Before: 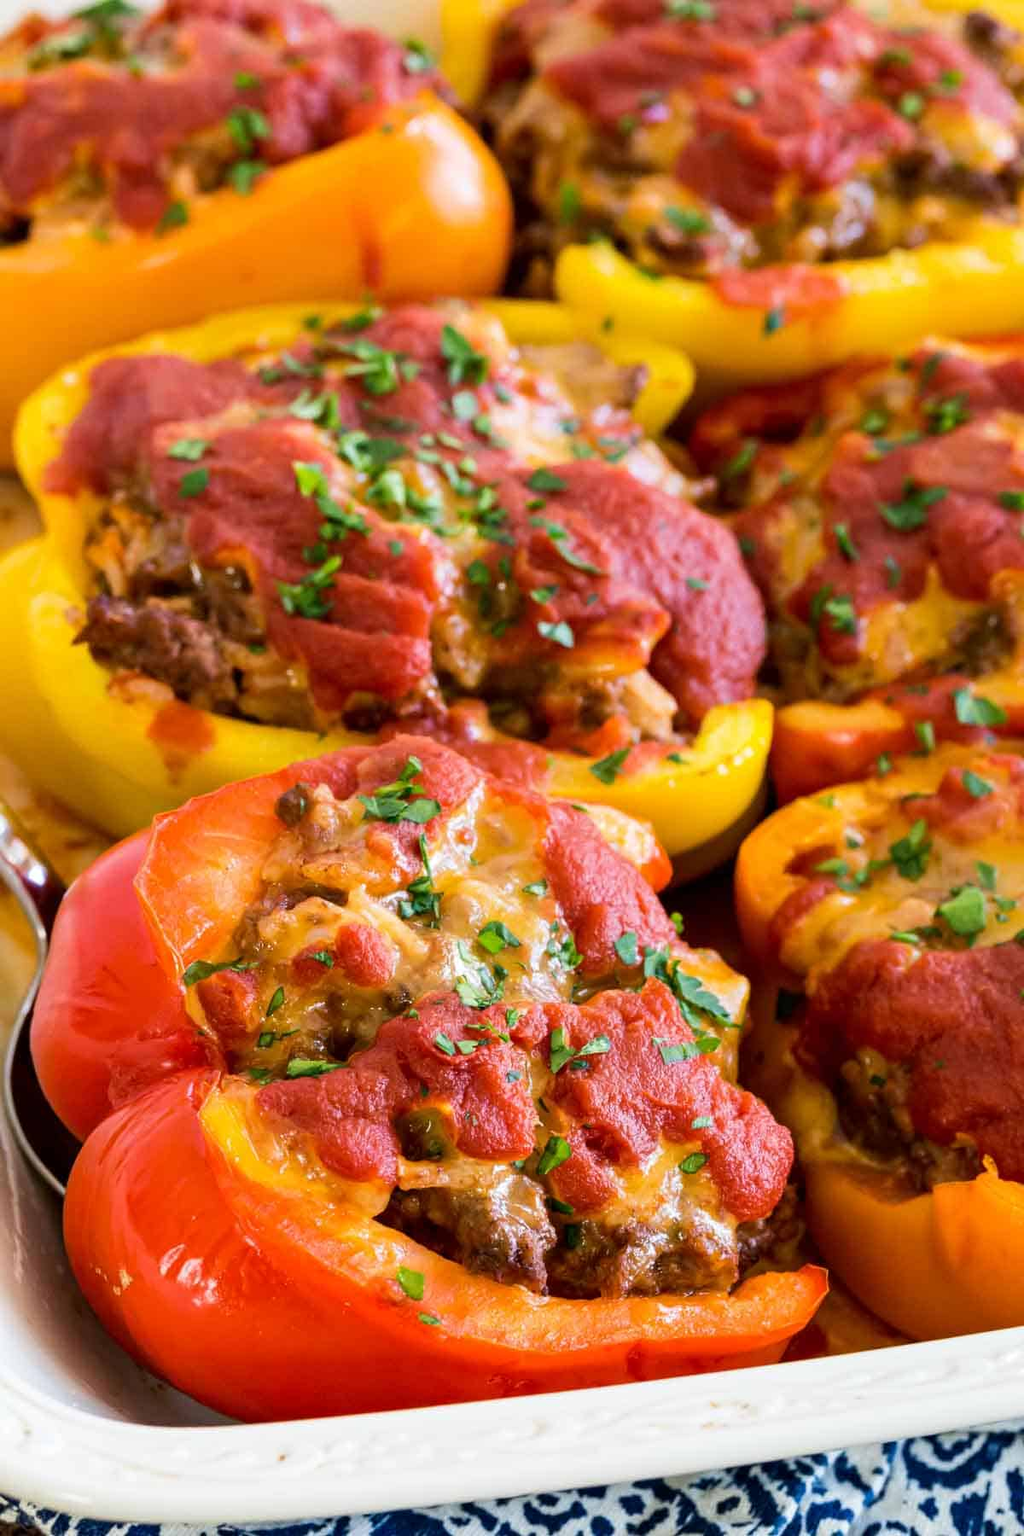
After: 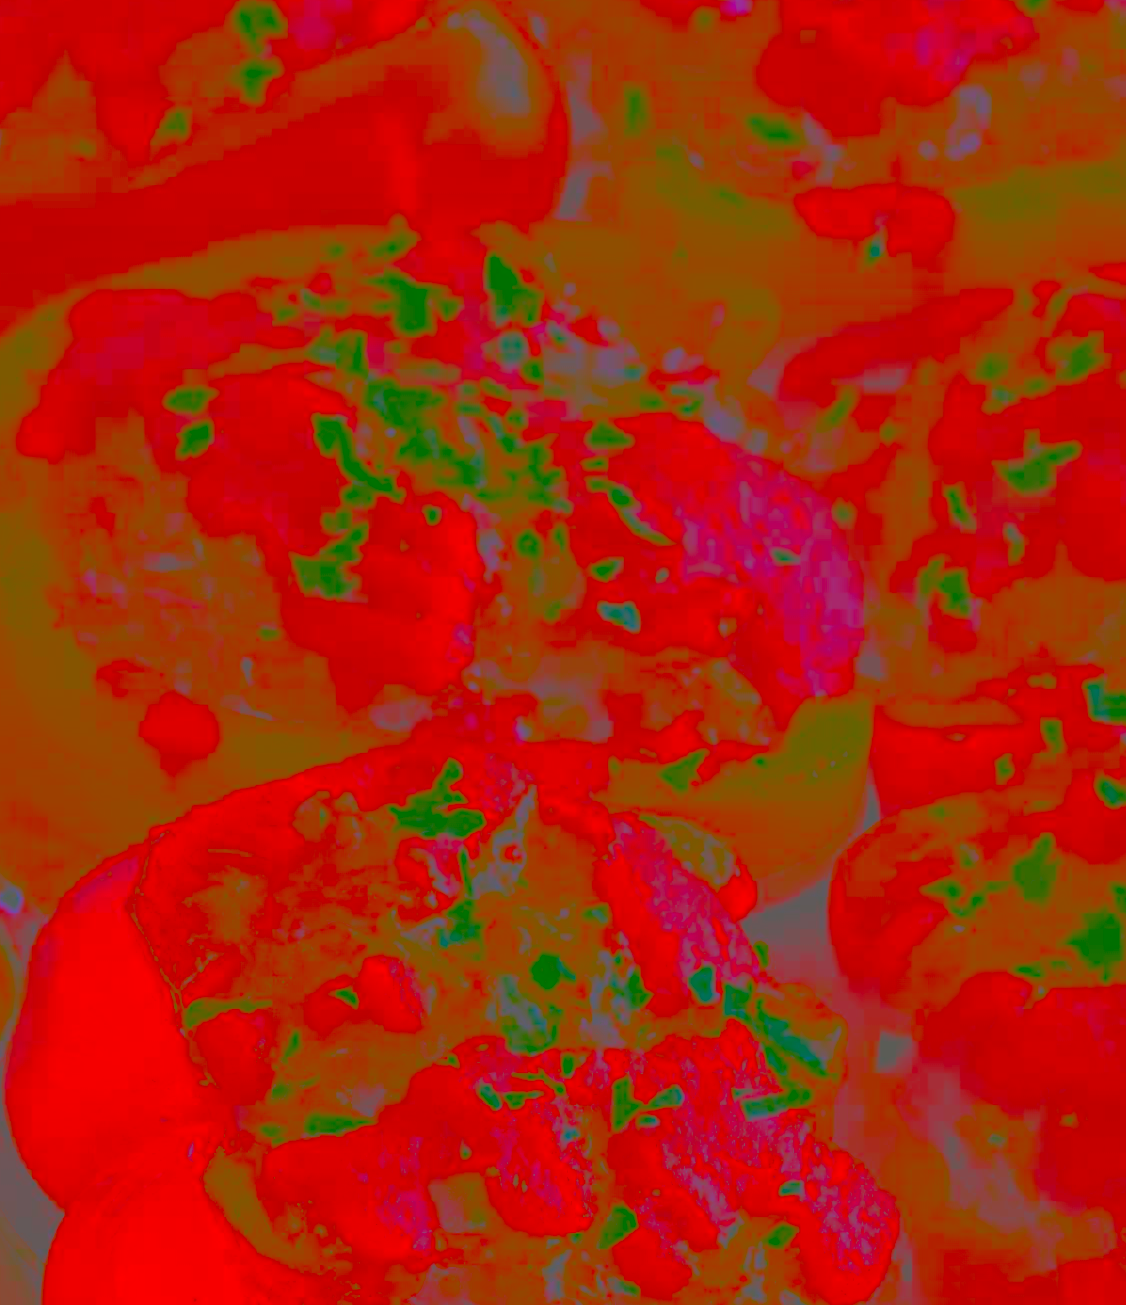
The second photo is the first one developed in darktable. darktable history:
crop: left 2.741%, top 7.088%, right 3.421%, bottom 20.368%
contrast brightness saturation: contrast -0.988, brightness -0.172, saturation 0.739
